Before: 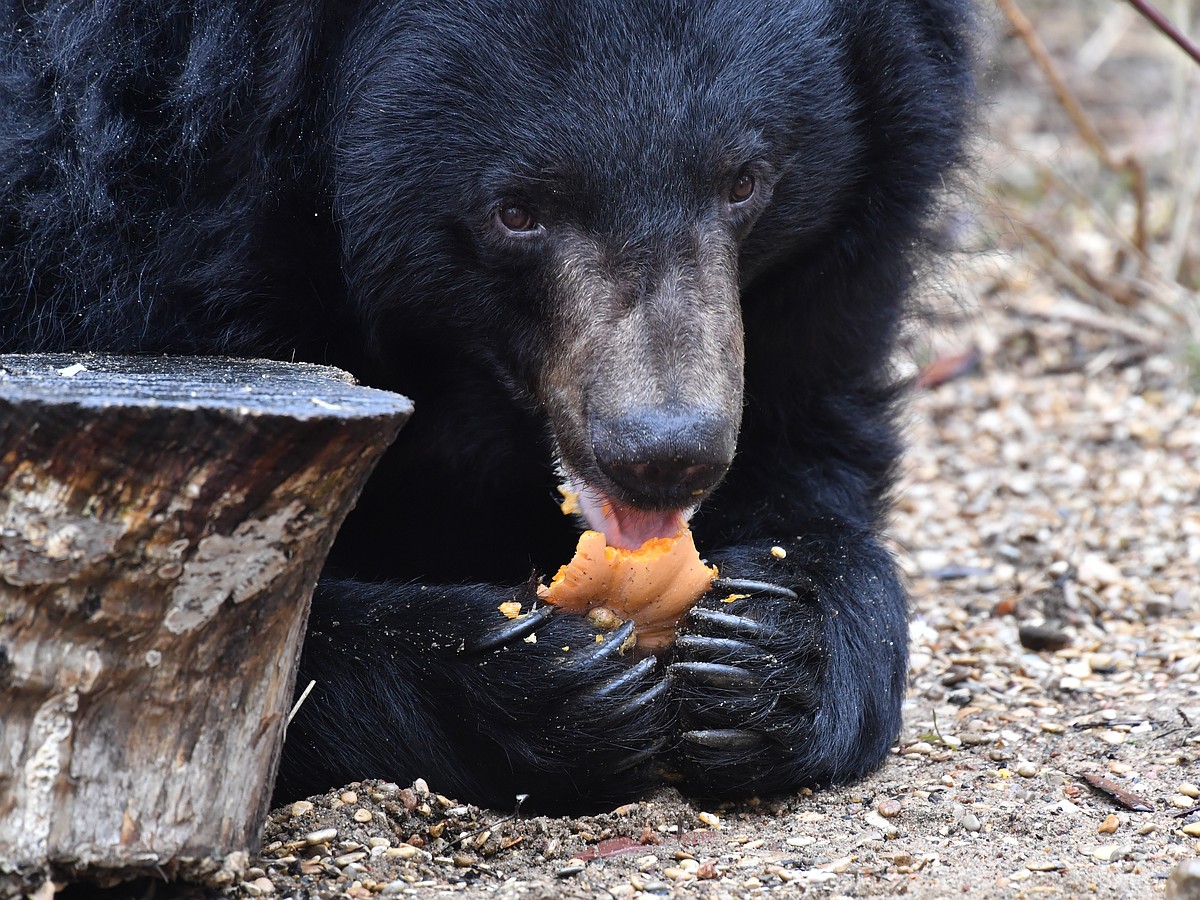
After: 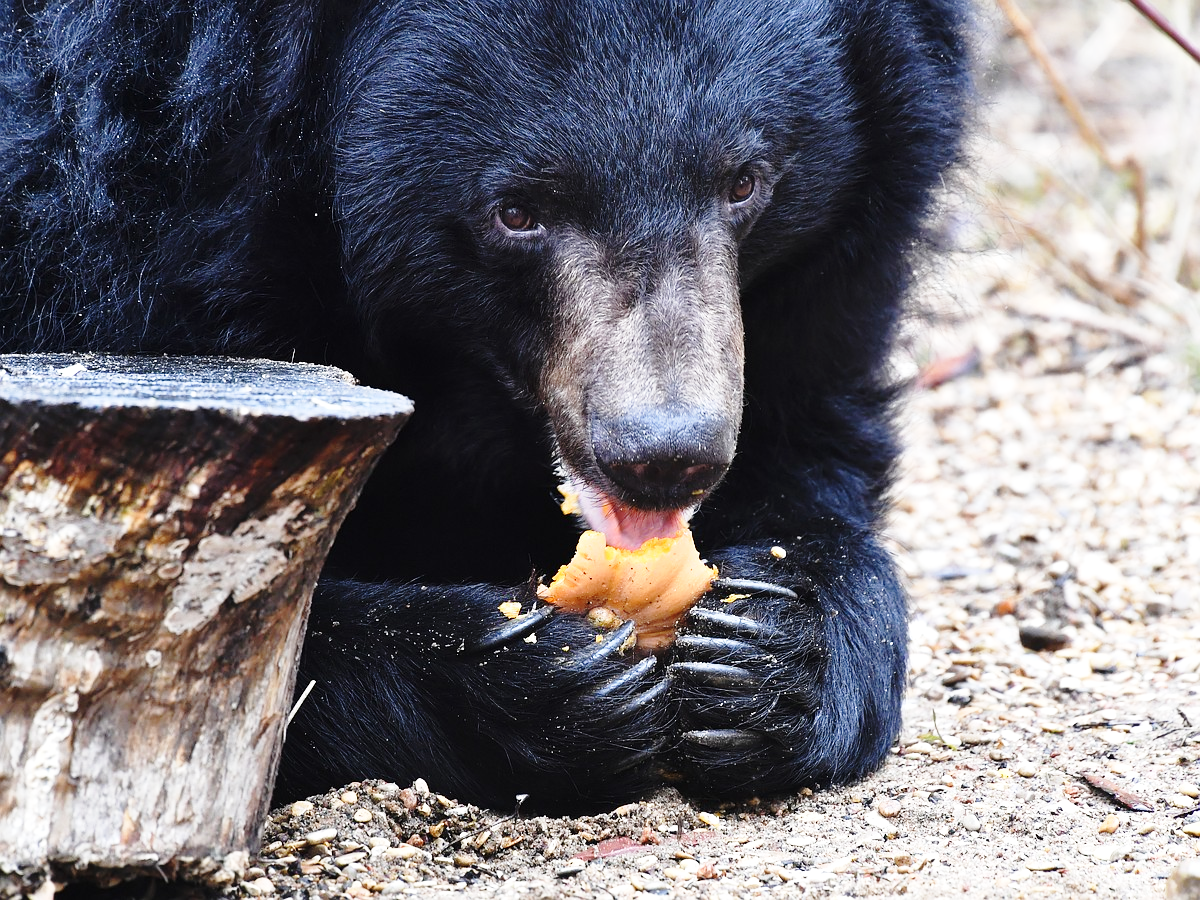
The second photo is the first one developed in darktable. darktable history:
base curve: curves: ch0 [(0, 0) (0.028, 0.03) (0.121, 0.232) (0.46, 0.748) (0.859, 0.968) (1, 1)], preserve colors none
exposure: exposure 0.162 EV, compensate highlight preservation false
